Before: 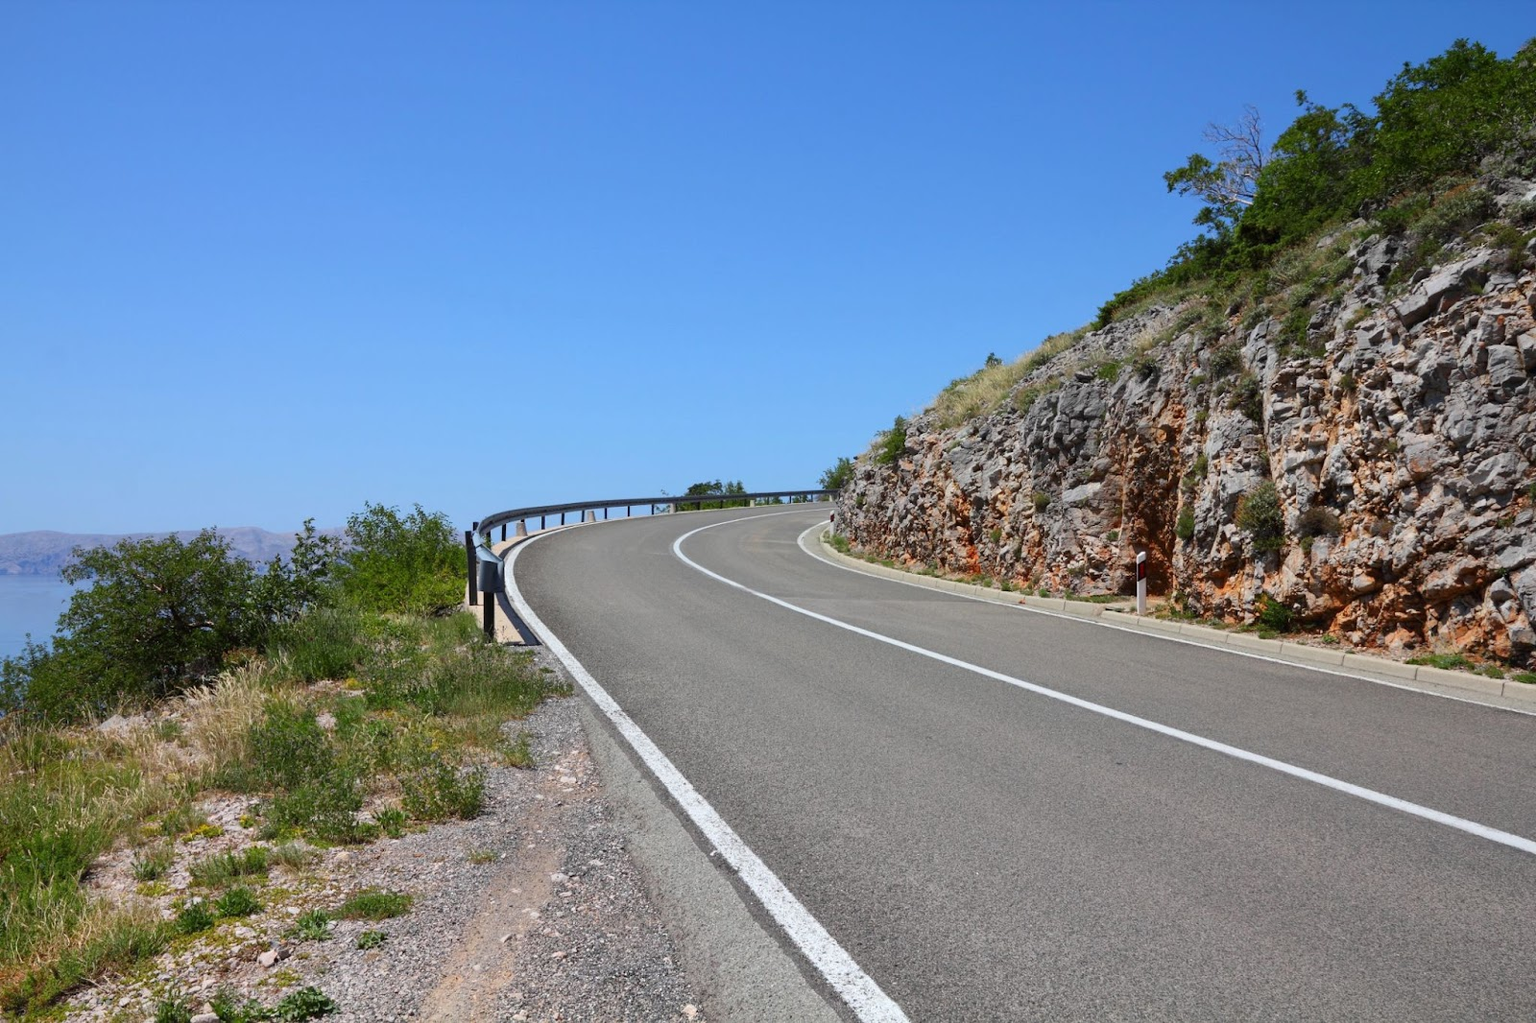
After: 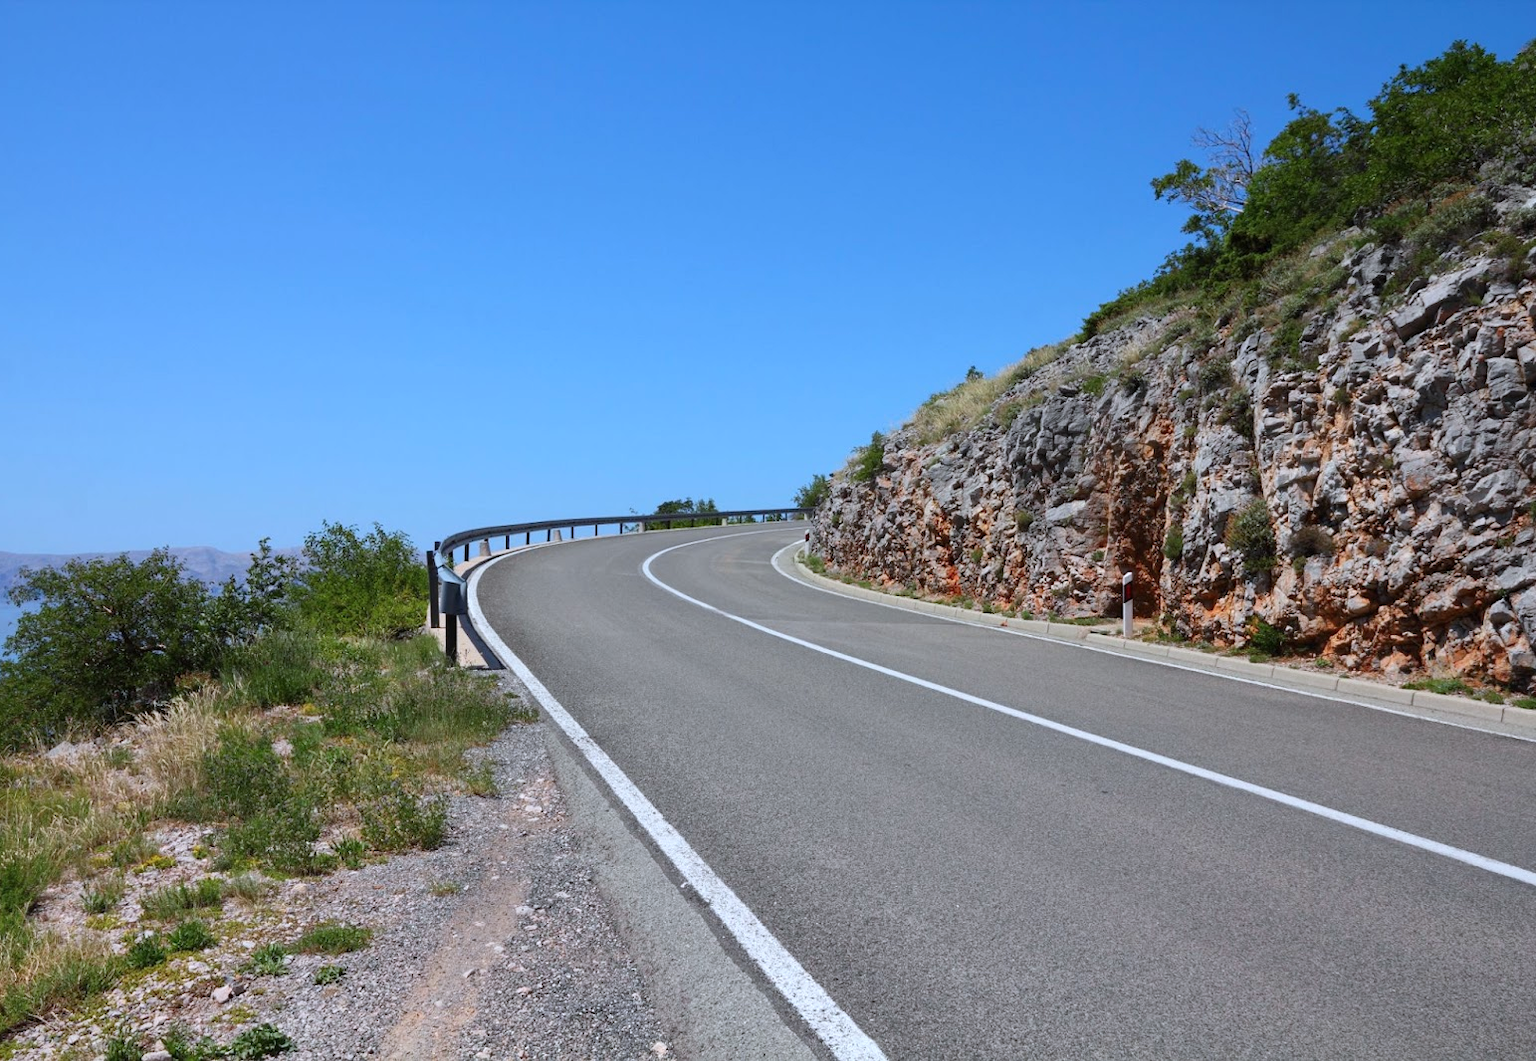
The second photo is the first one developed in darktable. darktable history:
crop and rotate: left 3.541%
color correction: highlights a* -0.792, highlights b* -8.92
